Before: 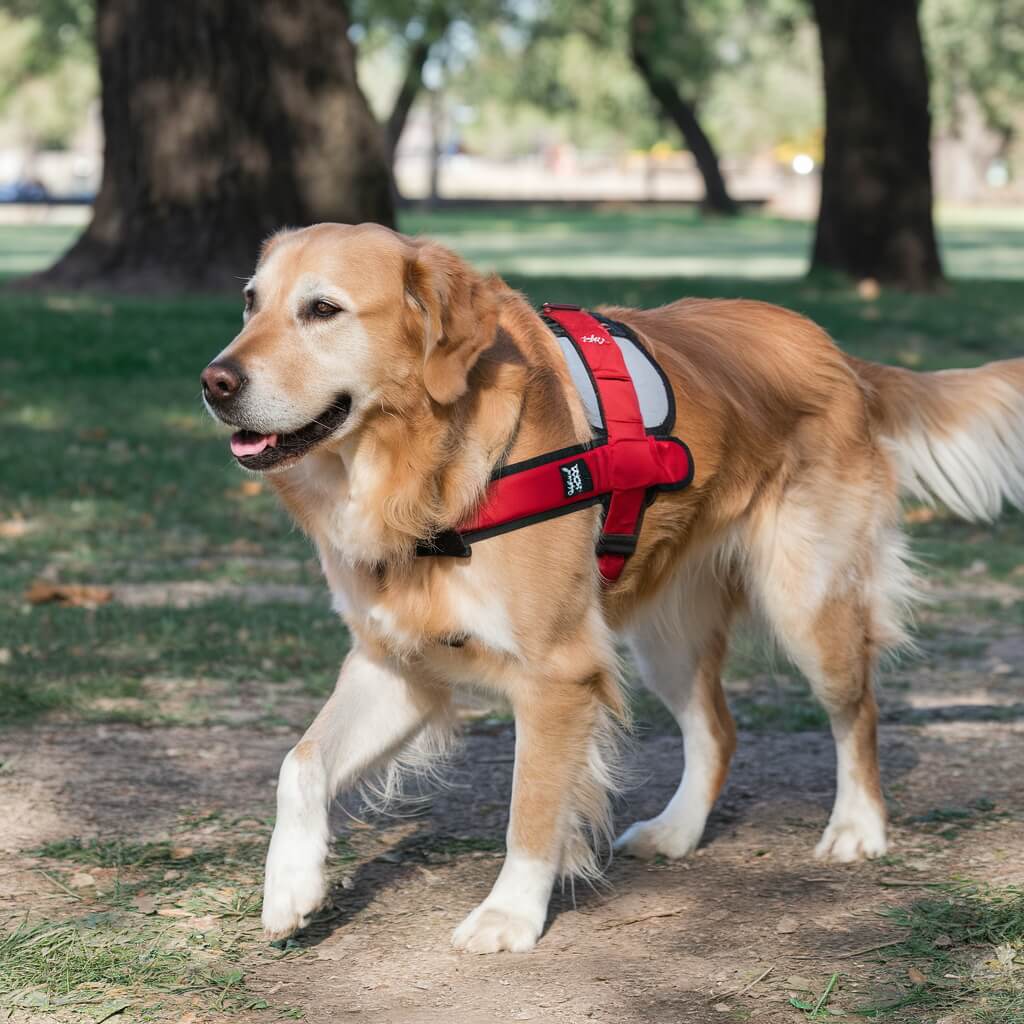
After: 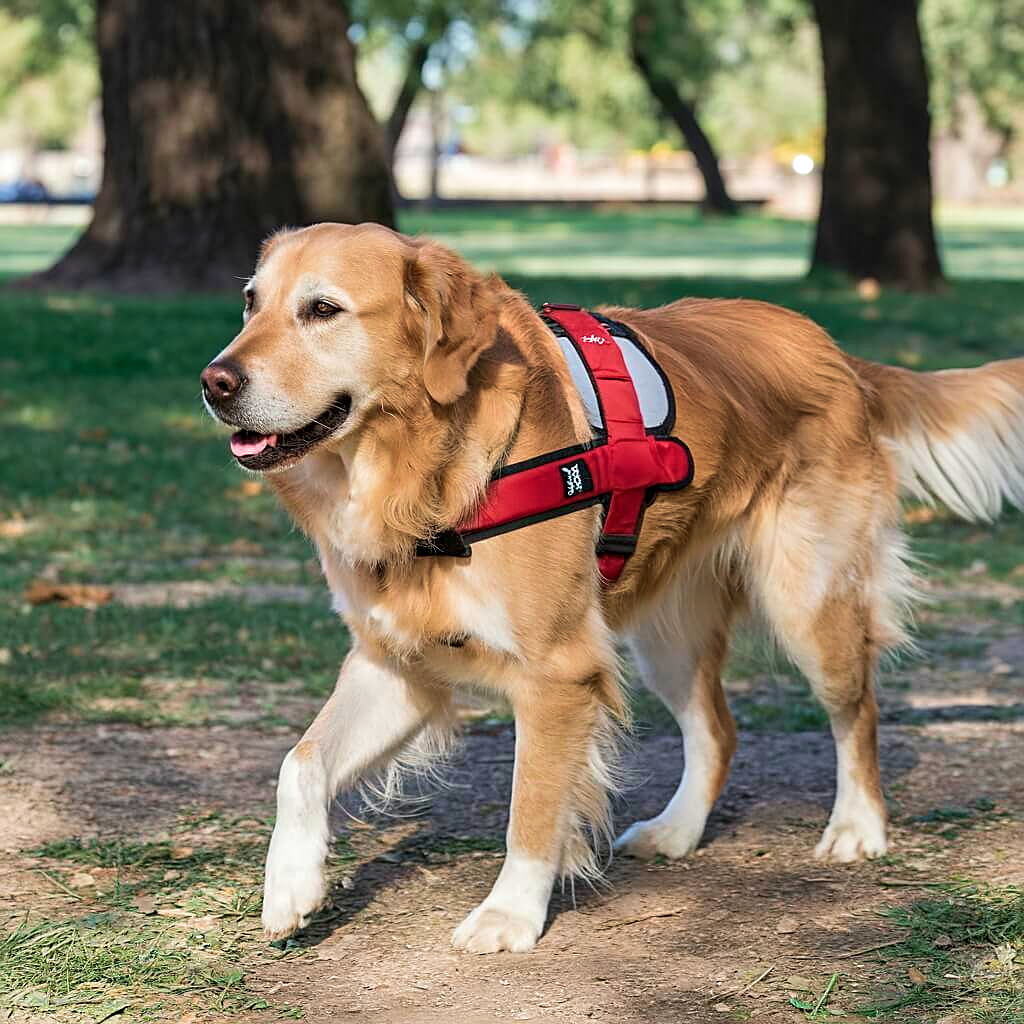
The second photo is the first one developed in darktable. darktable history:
velvia: strength 44.61%
contrast equalizer: y [[0.5, 0.501, 0.532, 0.538, 0.54, 0.541], [0.5 ×6], [0.5 ×6], [0 ×6], [0 ×6]]
sharpen: on, module defaults
